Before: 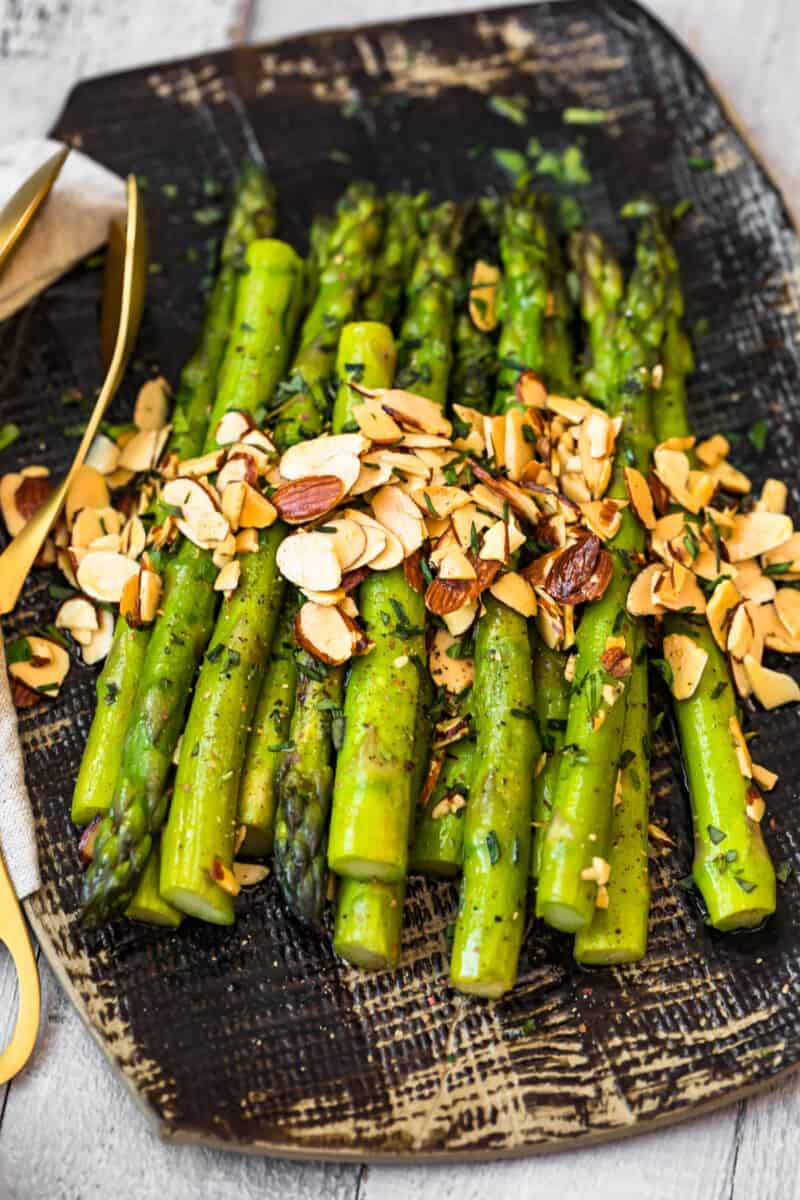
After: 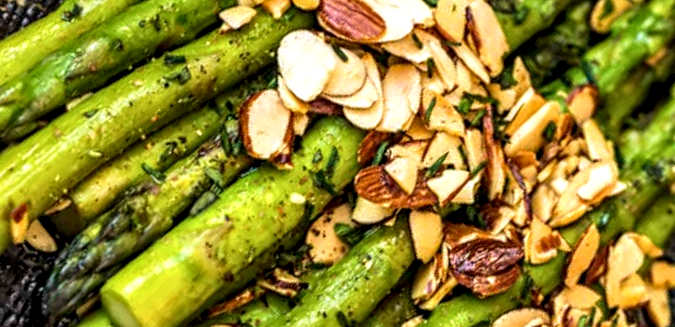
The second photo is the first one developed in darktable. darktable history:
velvia: strength 29.48%
local contrast: detail 160%
crop and rotate: angle -45.78°, top 16.034%, right 0.843%, bottom 11.693%
